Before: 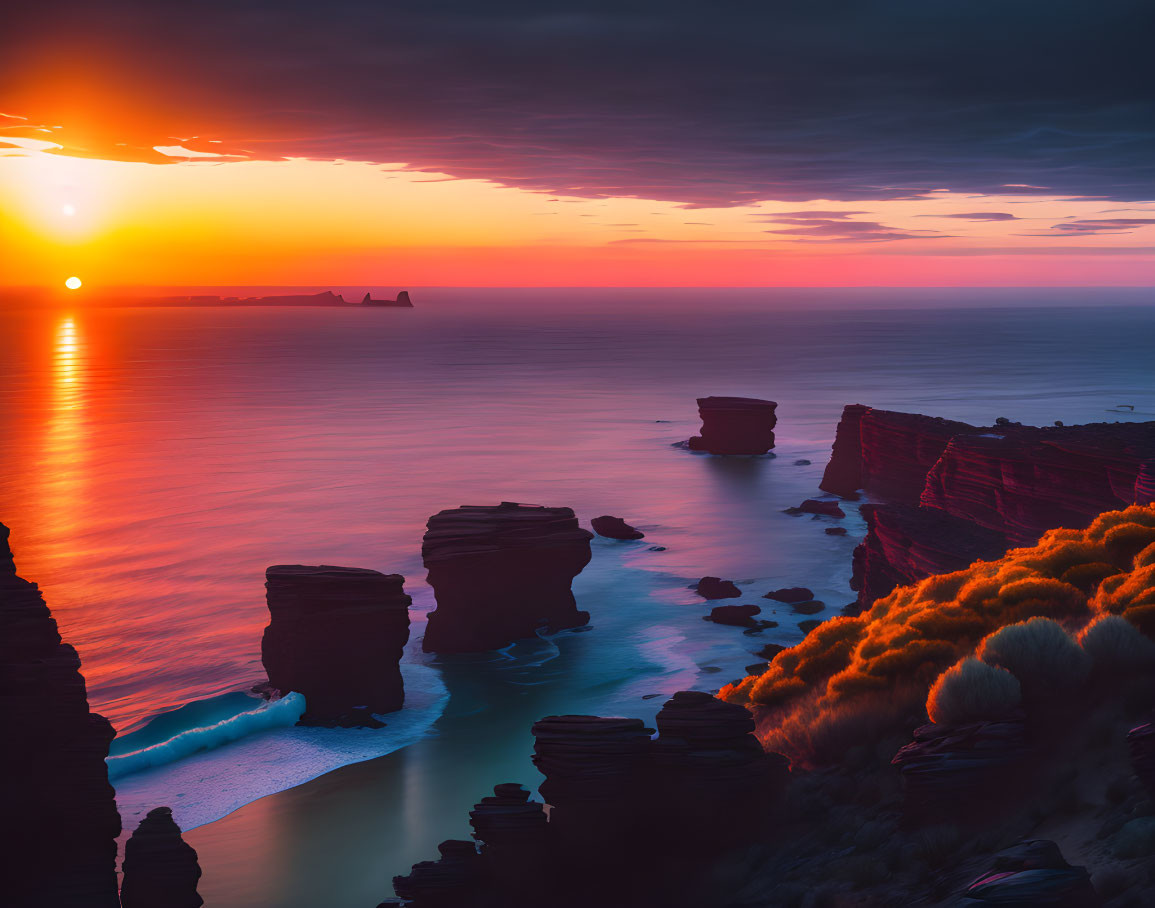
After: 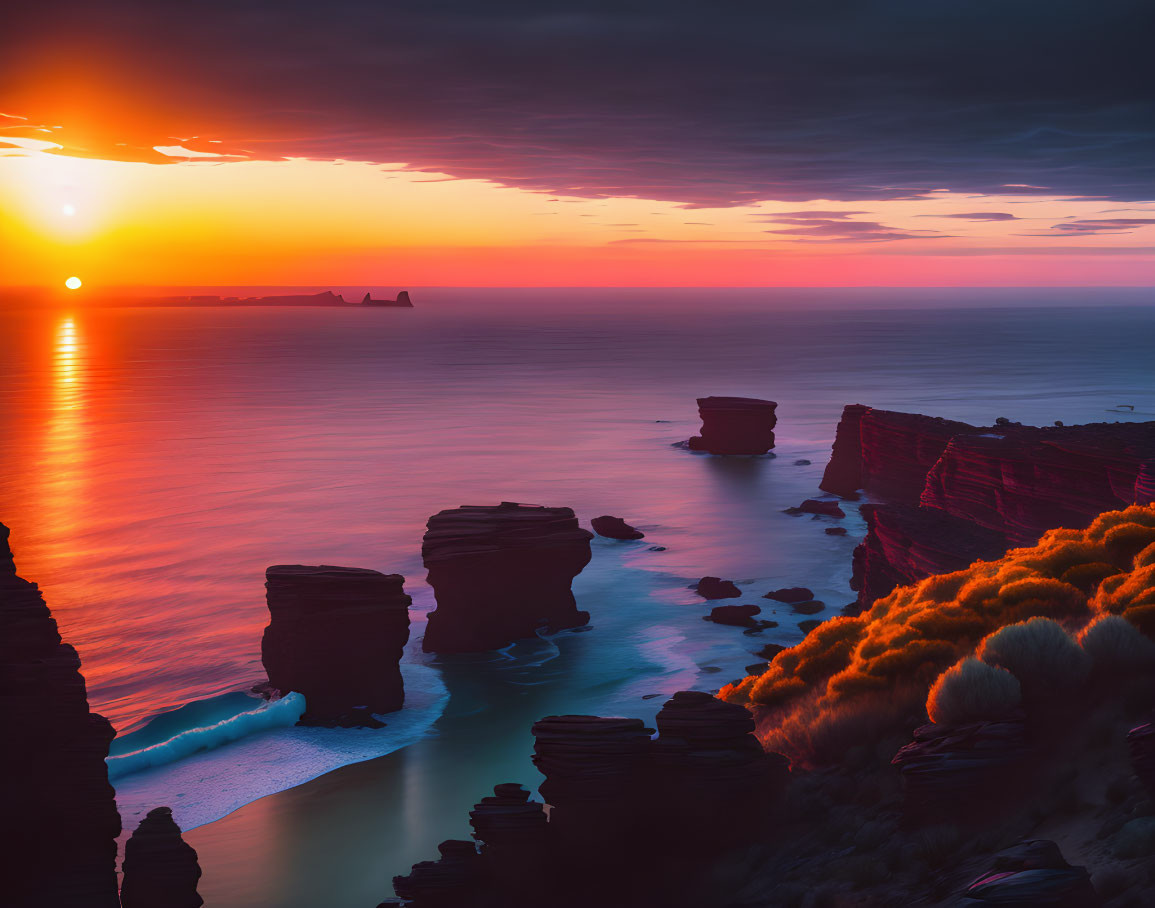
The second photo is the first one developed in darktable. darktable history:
color correction: highlights a* -2.74, highlights b* -2.25, shadows a* 1.98, shadows b* 2.65
